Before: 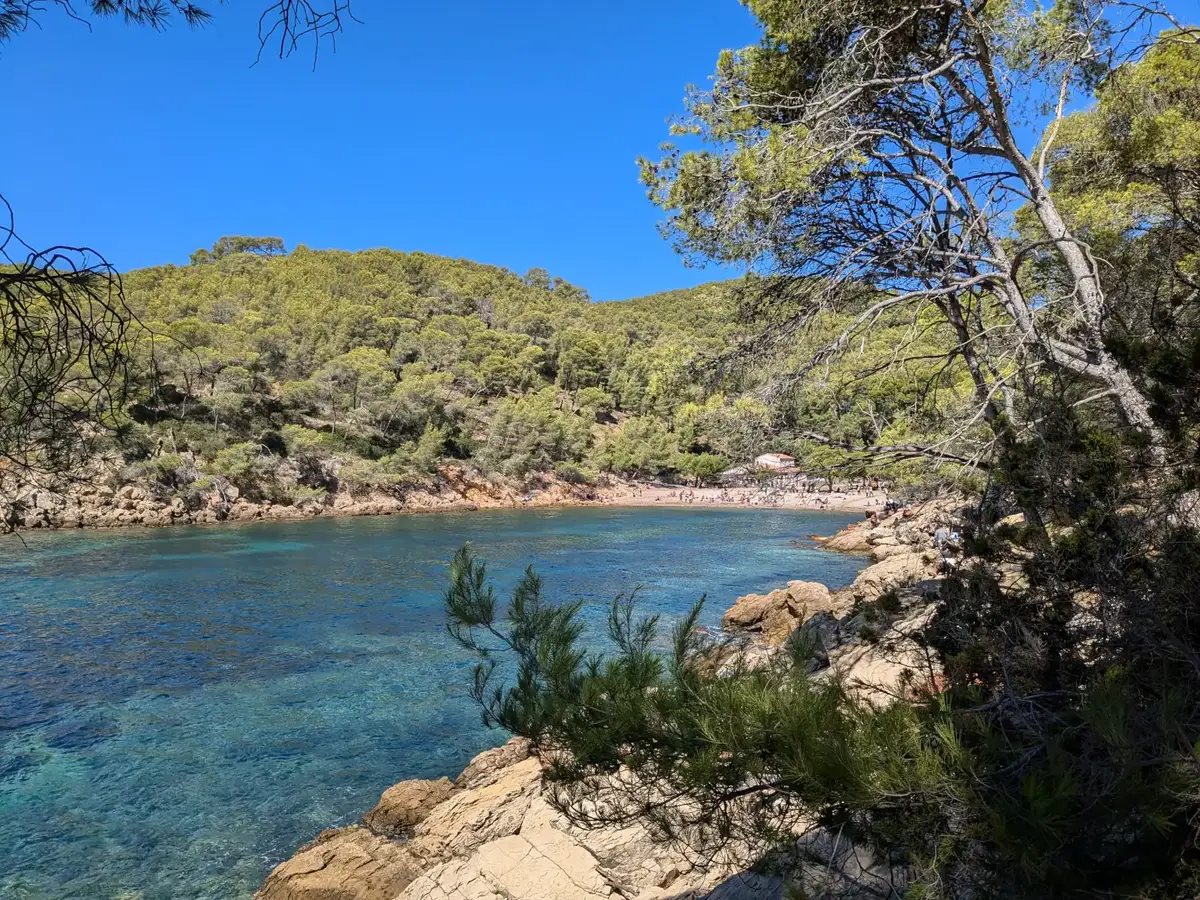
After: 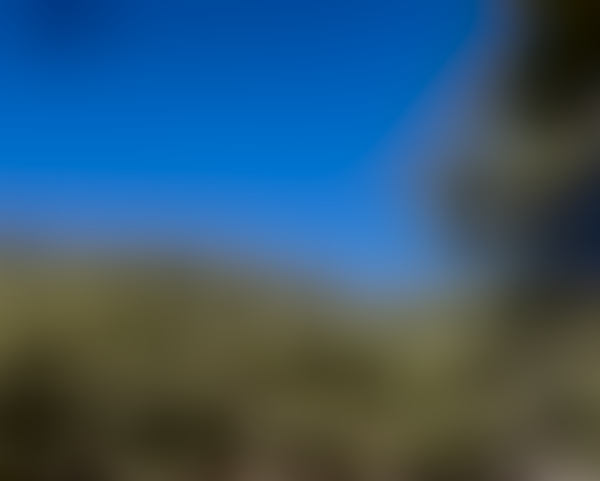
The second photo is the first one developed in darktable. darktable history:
exposure: compensate highlight preservation false
lowpass: radius 31.92, contrast 1.72, brightness -0.98, saturation 0.94
crop: left 19.556%, right 30.401%, bottom 46.458%
sharpen: on, module defaults
